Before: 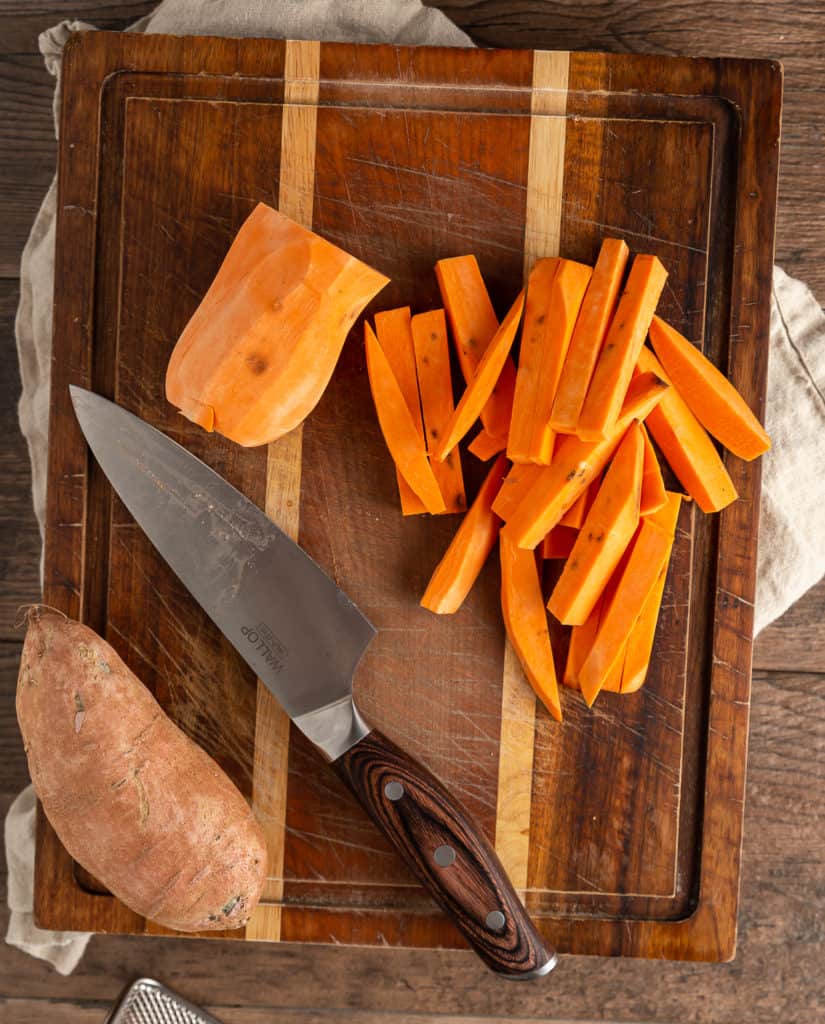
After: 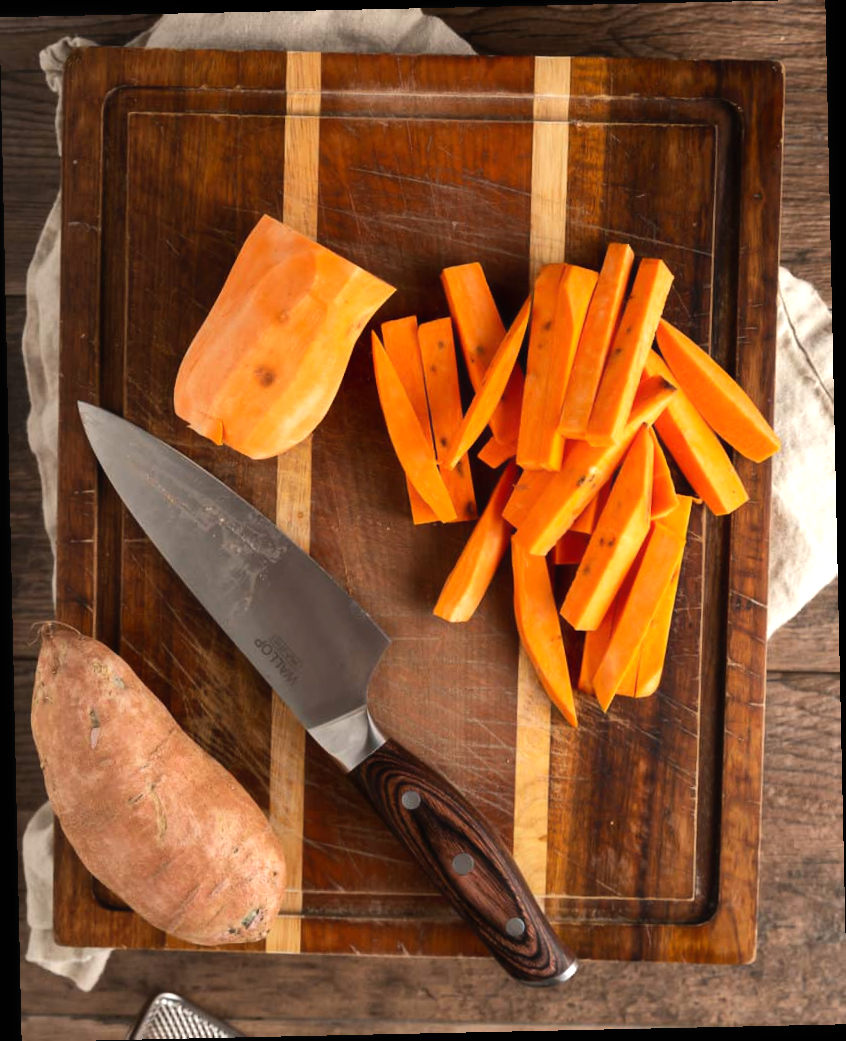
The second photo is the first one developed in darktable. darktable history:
contrast equalizer: octaves 7, y [[0.502, 0.505, 0.512, 0.529, 0.564, 0.588], [0.5 ×6], [0.502, 0.505, 0.512, 0.529, 0.564, 0.588], [0, 0.001, 0.001, 0.004, 0.008, 0.011], [0, 0.001, 0.001, 0.004, 0.008, 0.011]], mix -1
tone equalizer: -8 EV -0.417 EV, -7 EV -0.389 EV, -6 EV -0.333 EV, -5 EV -0.222 EV, -3 EV 0.222 EV, -2 EV 0.333 EV, -1 EV 0.389 EV, +0 EV 0.417 EV, edges refinement/feathering 500, mask exposure compensation -1.57 EV, preserve details no
rotate and perspective: rotation -1.24°, automatic cropping off
